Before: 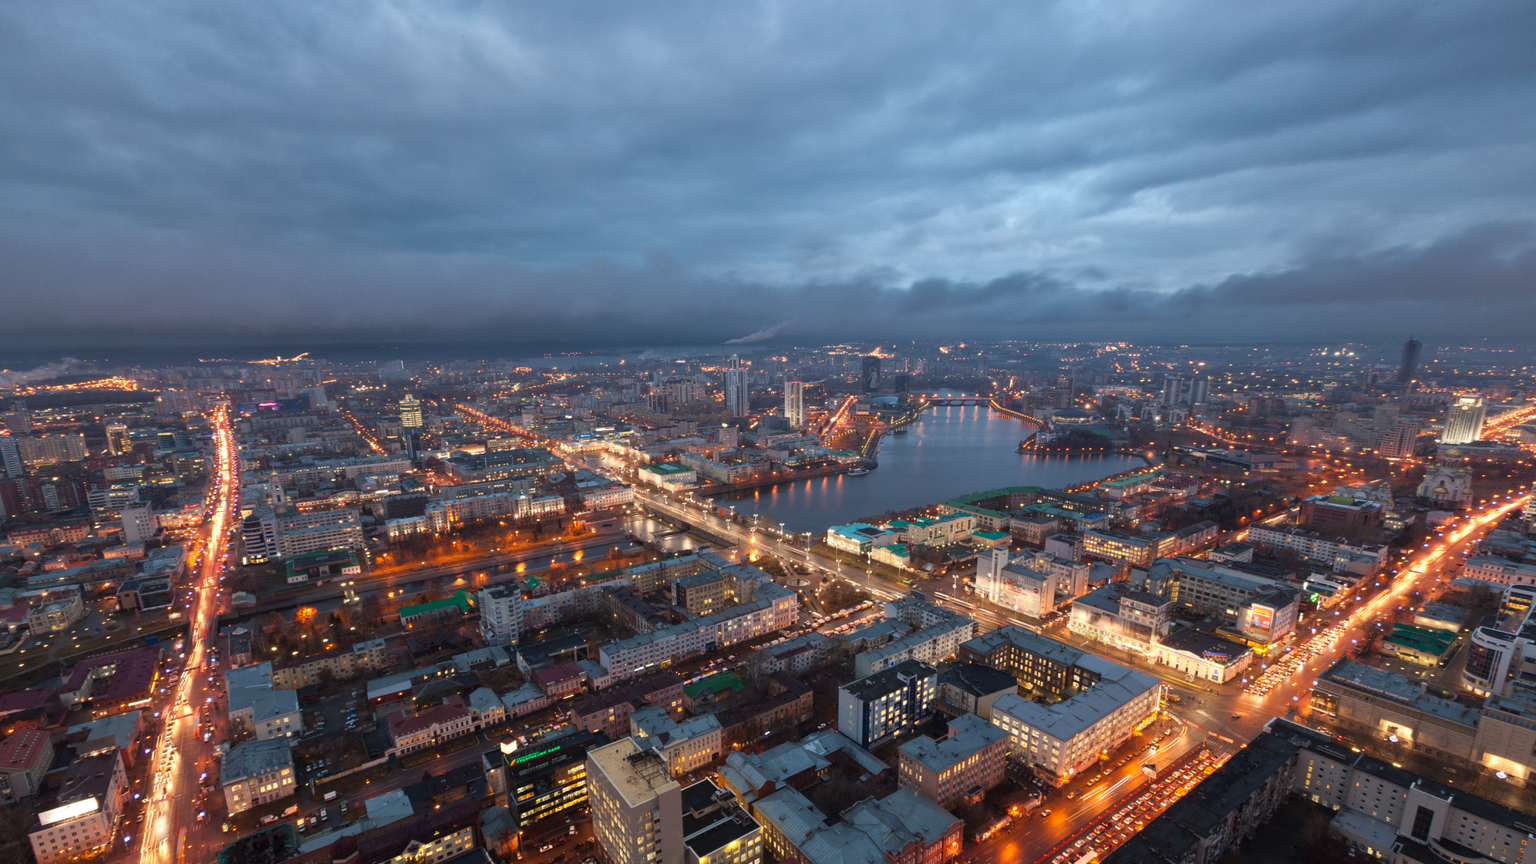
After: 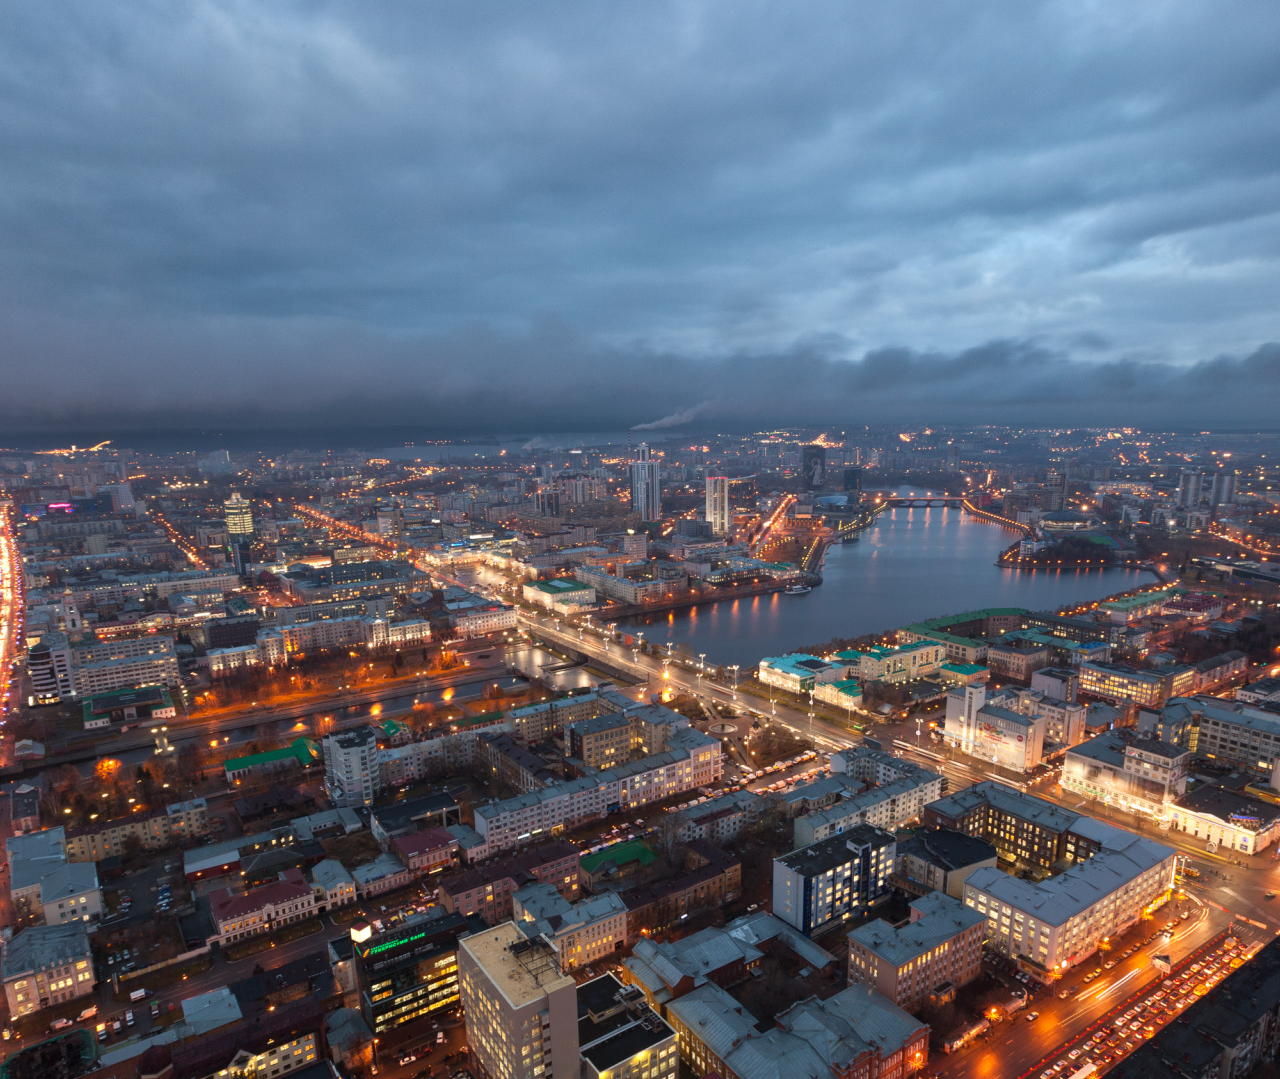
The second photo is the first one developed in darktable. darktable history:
crop and rotate: left 14.358%, right 18.94%
